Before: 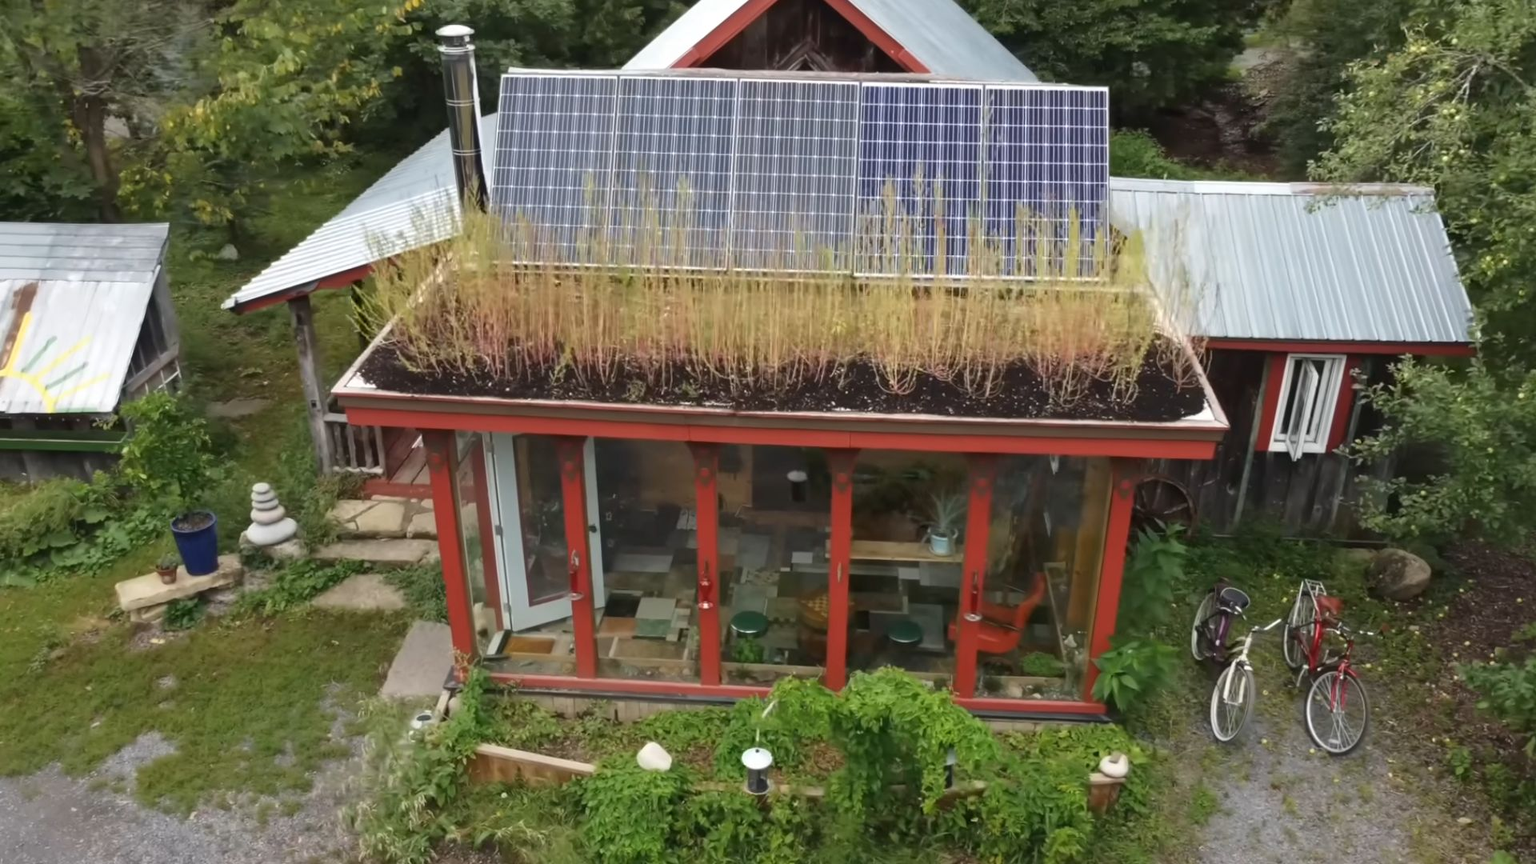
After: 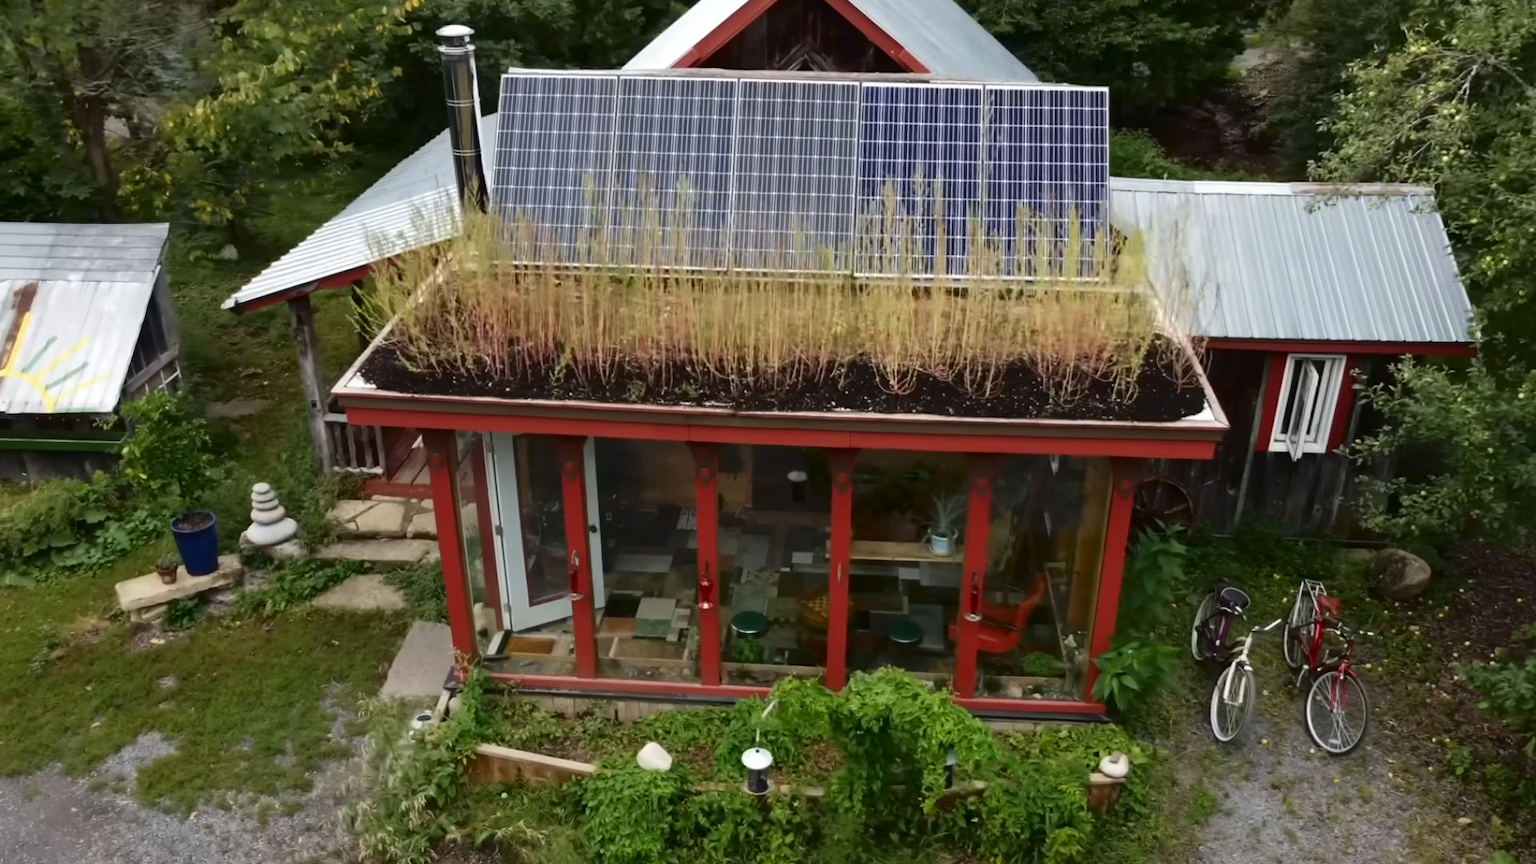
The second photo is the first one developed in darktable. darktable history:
tone curve: curves: ch0 [(0, 0) (0.003, 0.008) (0.011, 0.011) (0.025, 0.014) (0.044, 0.021) (0.069, 0.029) (0.1, 0.042) (0.136, 0.06) (0.177, 0.09) (0.224, 0.126) (0.277, 0.177) (0.335, 0.243) (0.399, 0.31) (0.468, 0.388) (0.543, 0.484) (0.623, 0.585) (0.709, 0.683) (0.801, 0.775) (0.898, 0.873) (1, 1)], color space Lab, independent channels, preserve colors none
